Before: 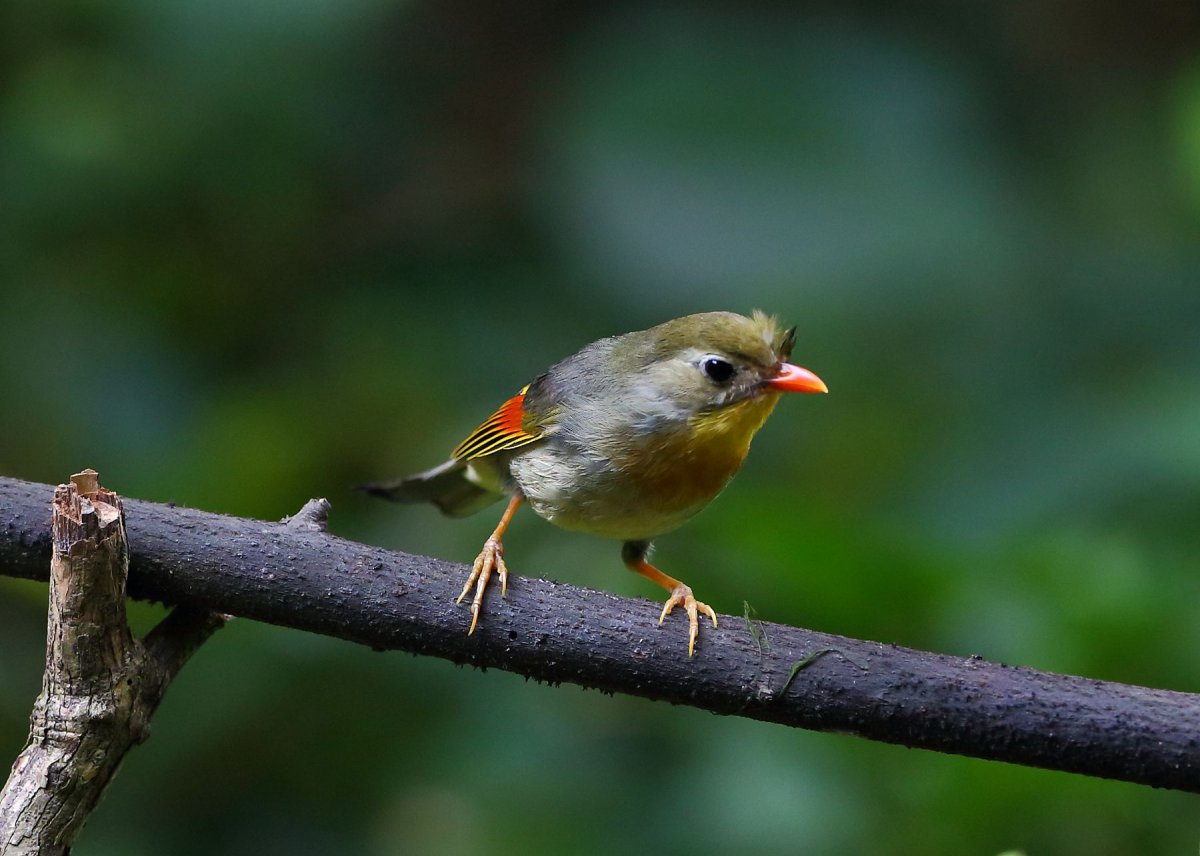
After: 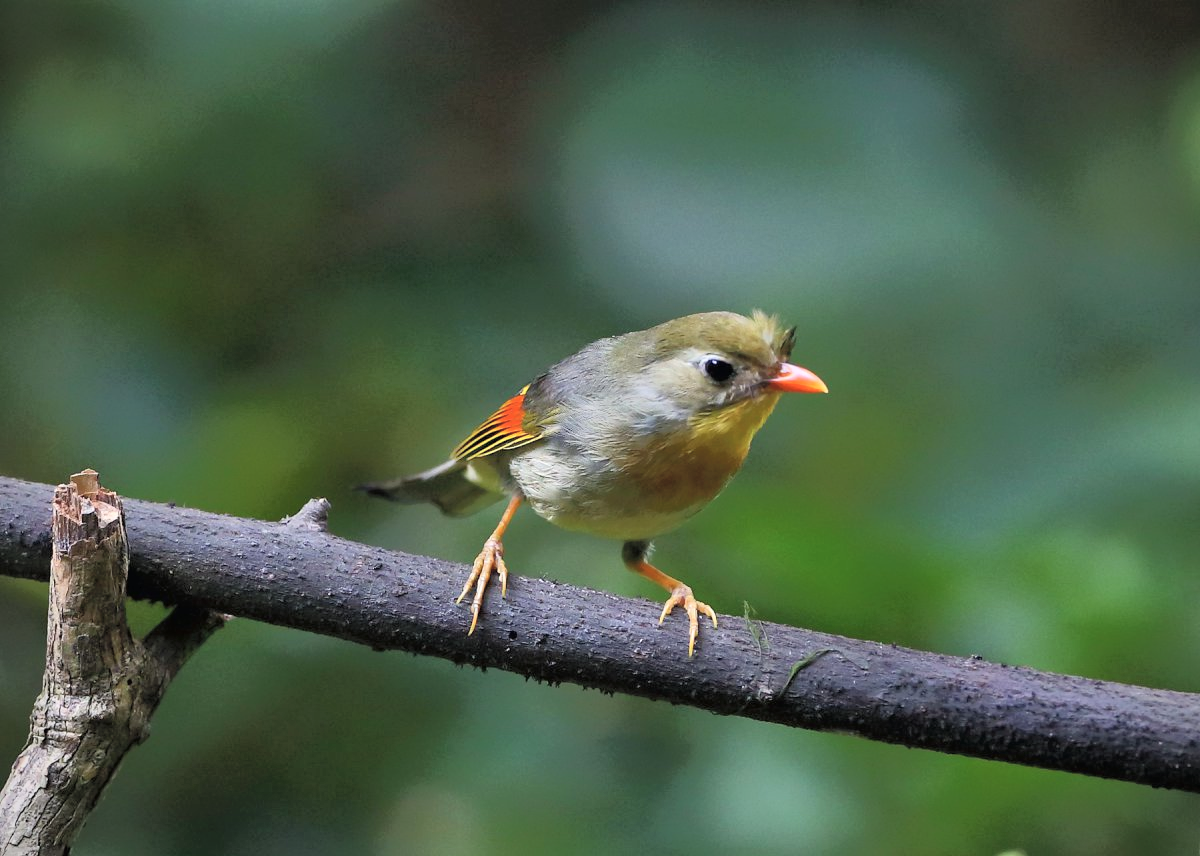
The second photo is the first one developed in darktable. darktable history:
vignetting: fall-off start 91.35%, unbound false
tone curve: curves: ch0 [(0, 0) (0.003, 0.013) (0.011, 0.017) (0.025, 0.035) (0.044, 0.093) (0.069, 0.146) (0.1, 0.179) (0.136, 0.243) (0.177, 0.294) (0.224, 0.332) (0.277, 0.412) (0.335, 0.454) (0.399, 0.531) (0.468, 0.611) (0.543, 0.669) (0.623, 0.738) (0.709, 0.823) (0.801, 0.881) (0.898, 0.951) (1, 1)], color space Lab, independent channels, preserve colors none
